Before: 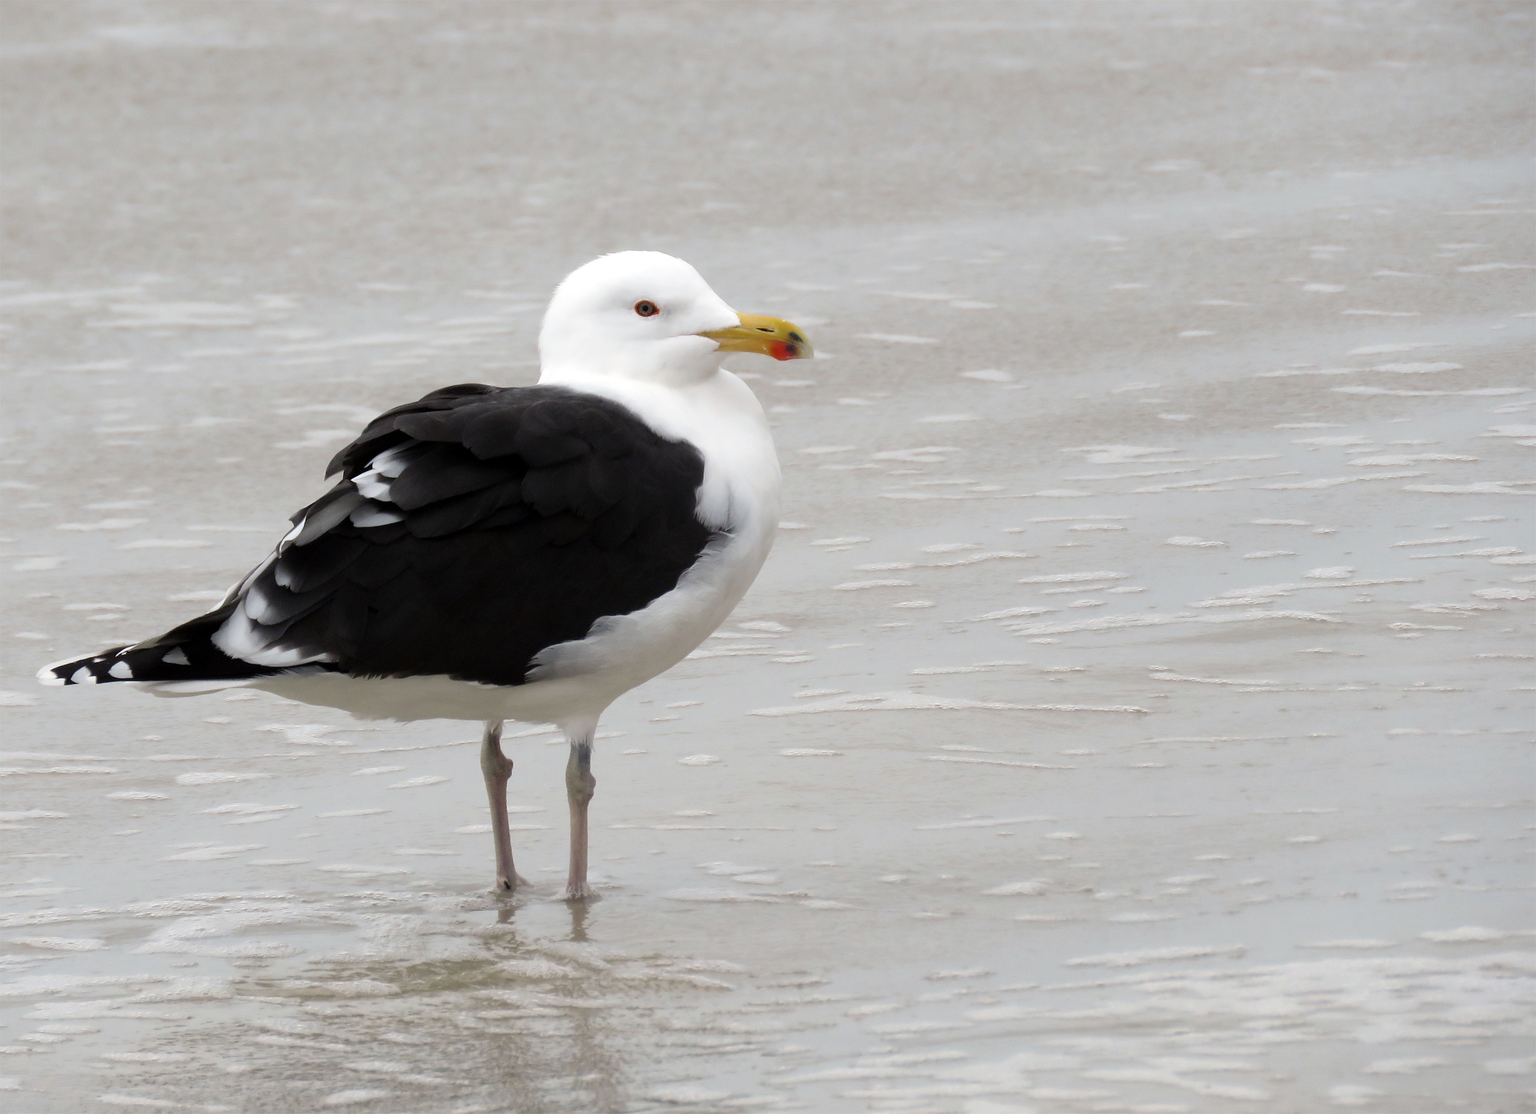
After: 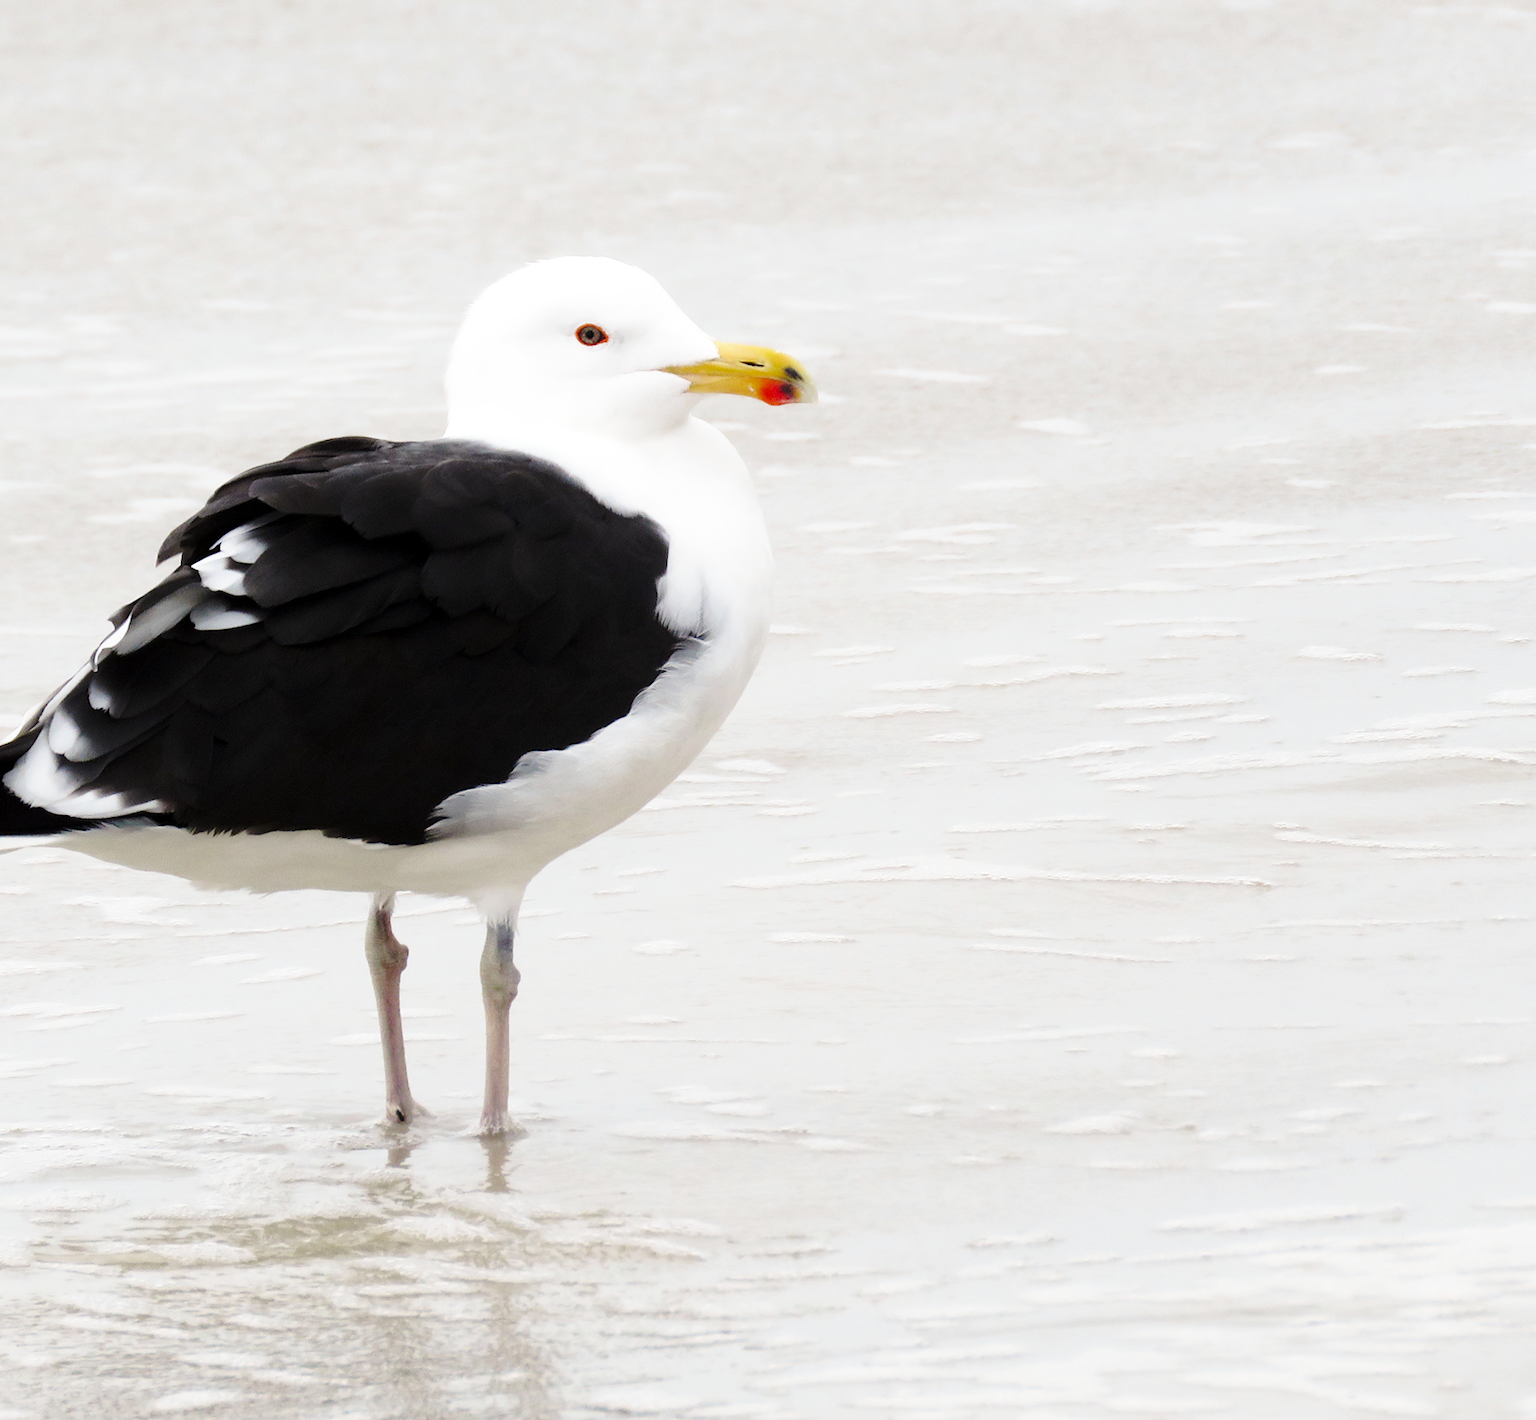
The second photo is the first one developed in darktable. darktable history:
crop and rotate: left 13.15%, top 5.251%, right 12.609%
base curve: curves: ch0 [(0, 0) (0.032, 0.037) (0.105, 0.228) (0.435, 0.76) (0.856, 0.983) (1, 1)], preserve colors none
rotate and perspective: rotation 0.192°, lens shift (horizontal) -0.015, crop left 0.005, crop right 0.996, crop top 0.006, crop bottom 0.99
